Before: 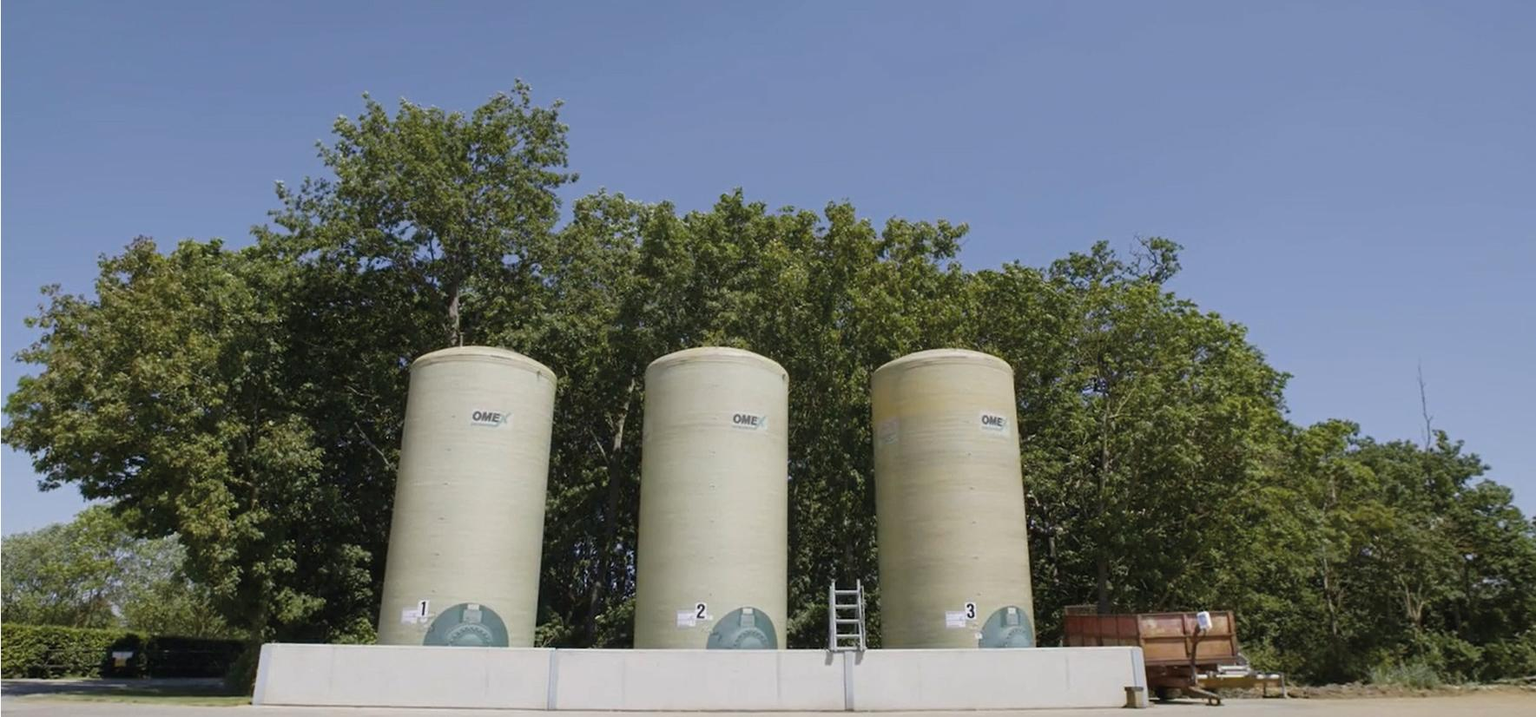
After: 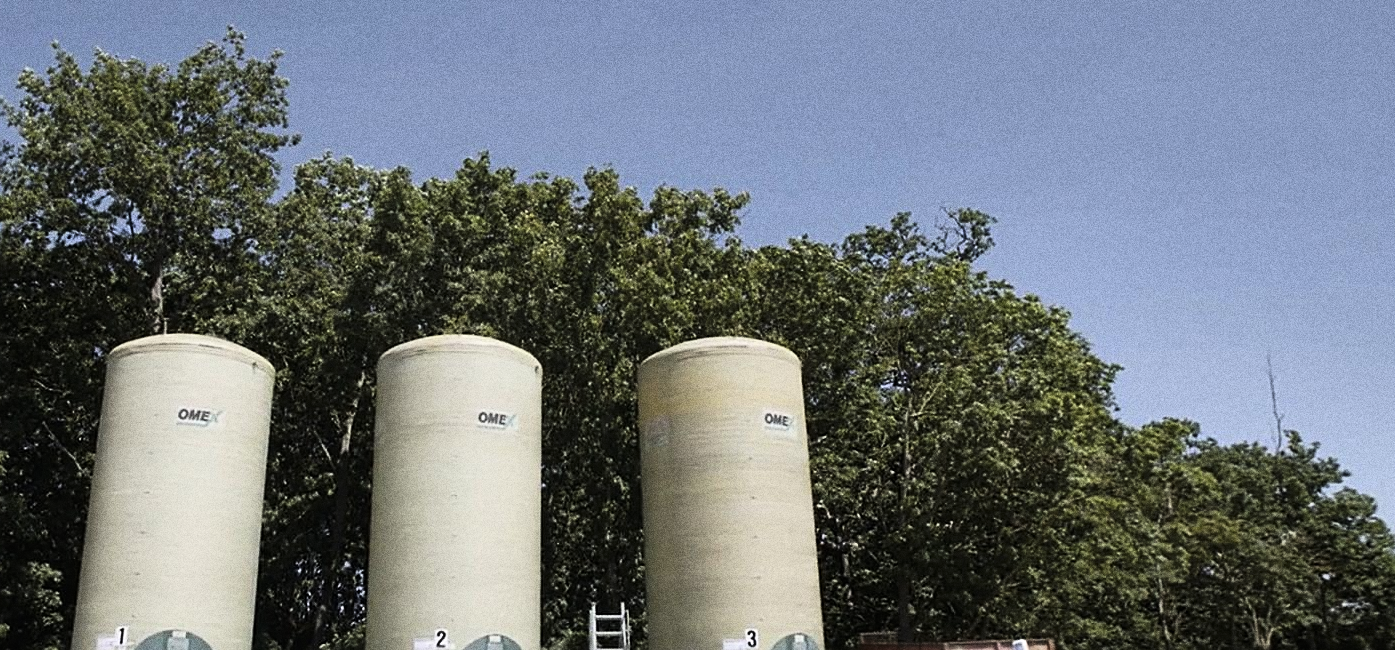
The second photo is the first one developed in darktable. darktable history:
sharpen: radius 1.967
grain: coarseness 0.09 ISO, strength 40%
shadows and highlights: shadows 12, white point adjustment 1.2, soften with gaussian
color contrast: green-magenta contrast 0.84, blue-yellow contrast 0.86
bloom: size 3%, threshold 100%, strength 0%
crop and rotate: left 20.74%, top 7.912%, right 0.375%, bottom 13.378%
color balance: on, module defaults
tone curve: curves: ch0 [(0, 0) (0.137, 0.063) (0.255, 0.176) (0.502, 0.502) (0.749, 0.839) (1, 1)], color space Lab, linked channels, preserve colors none
